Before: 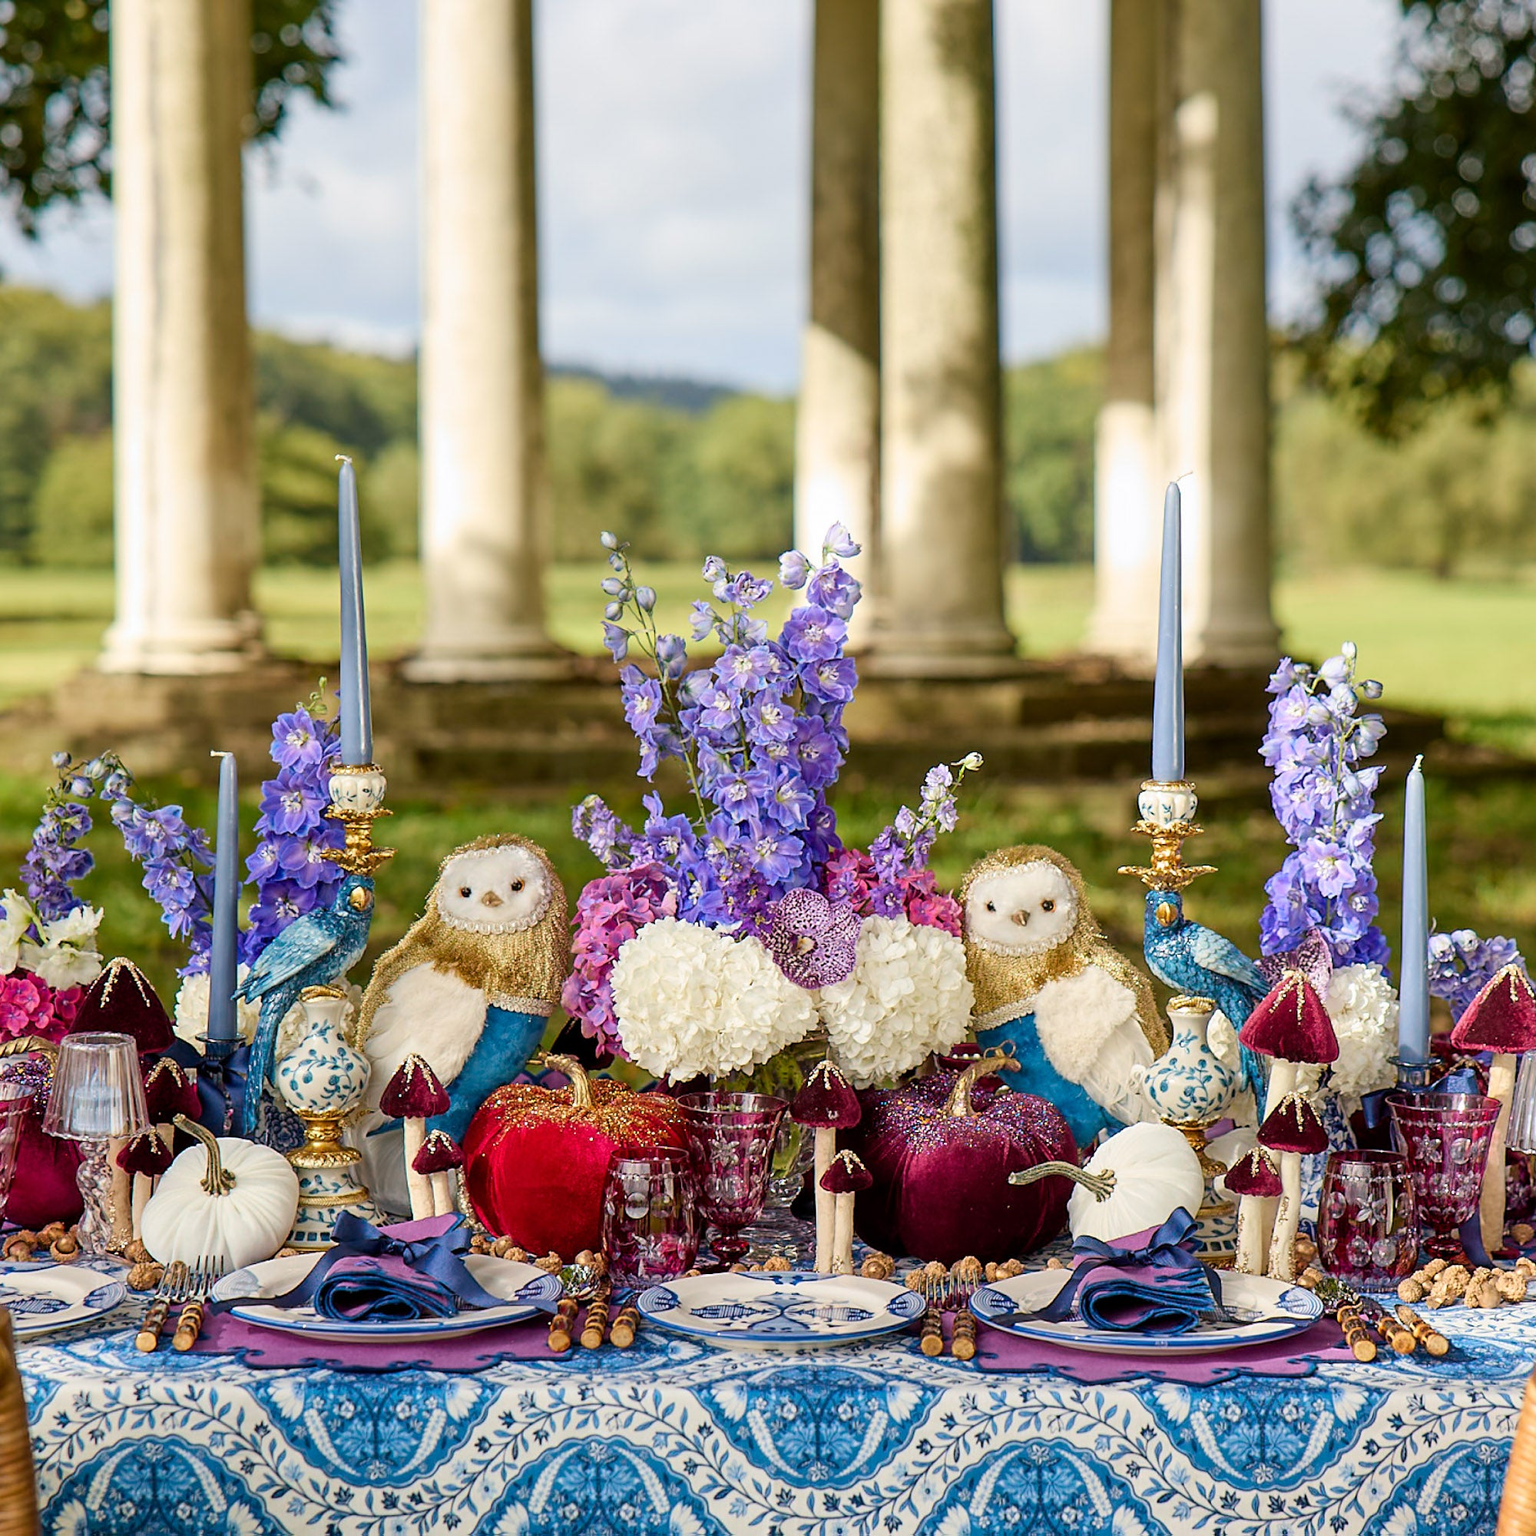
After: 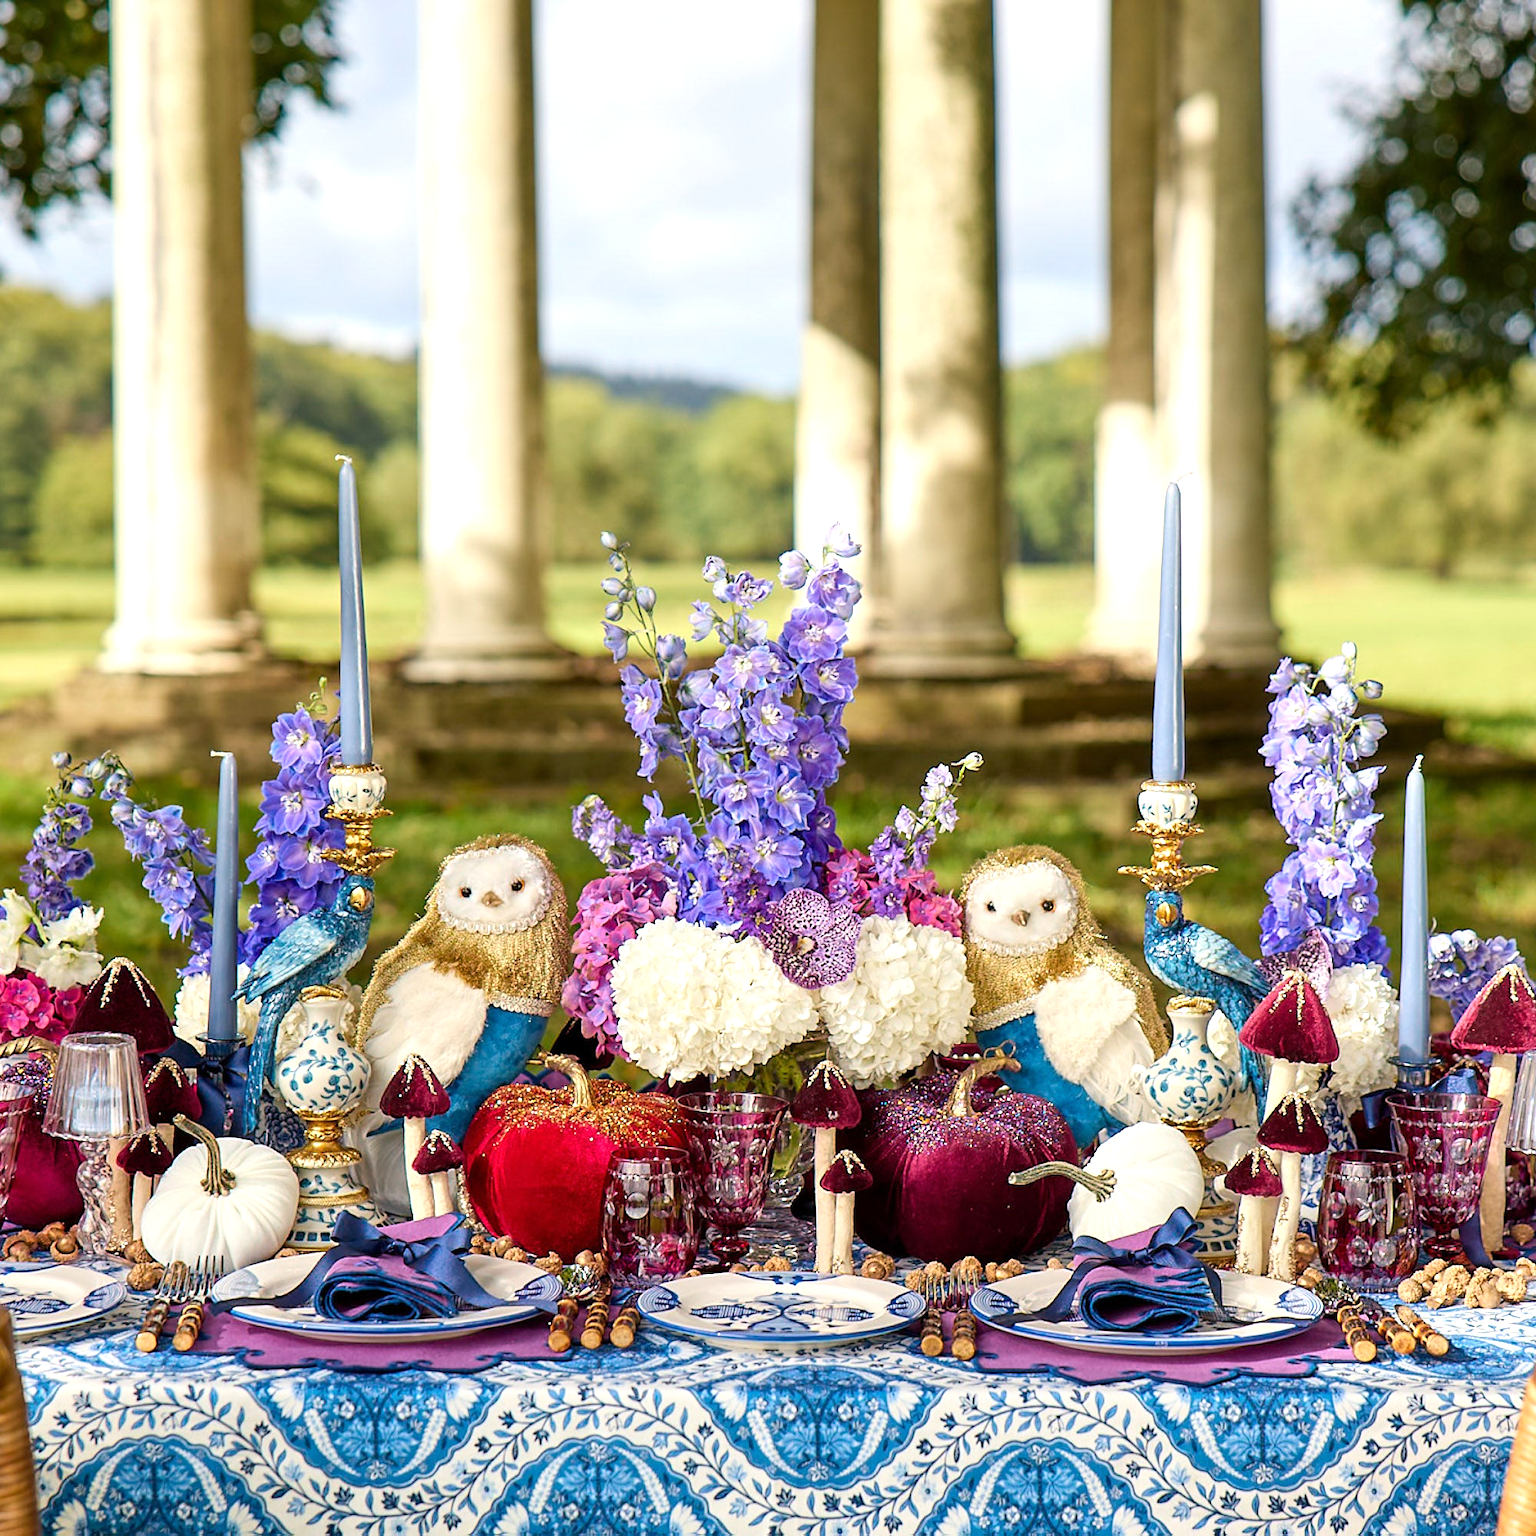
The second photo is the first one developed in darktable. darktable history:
exposure: exposure 0.408 EV, compensate exposure bias true, compensate highlight preservation false
tone equalizer: on, module defaults
shadows and highlights: radius 331.79, shadows 53.98, highlights -98.32, compress 94.19%, soften with gaussian
